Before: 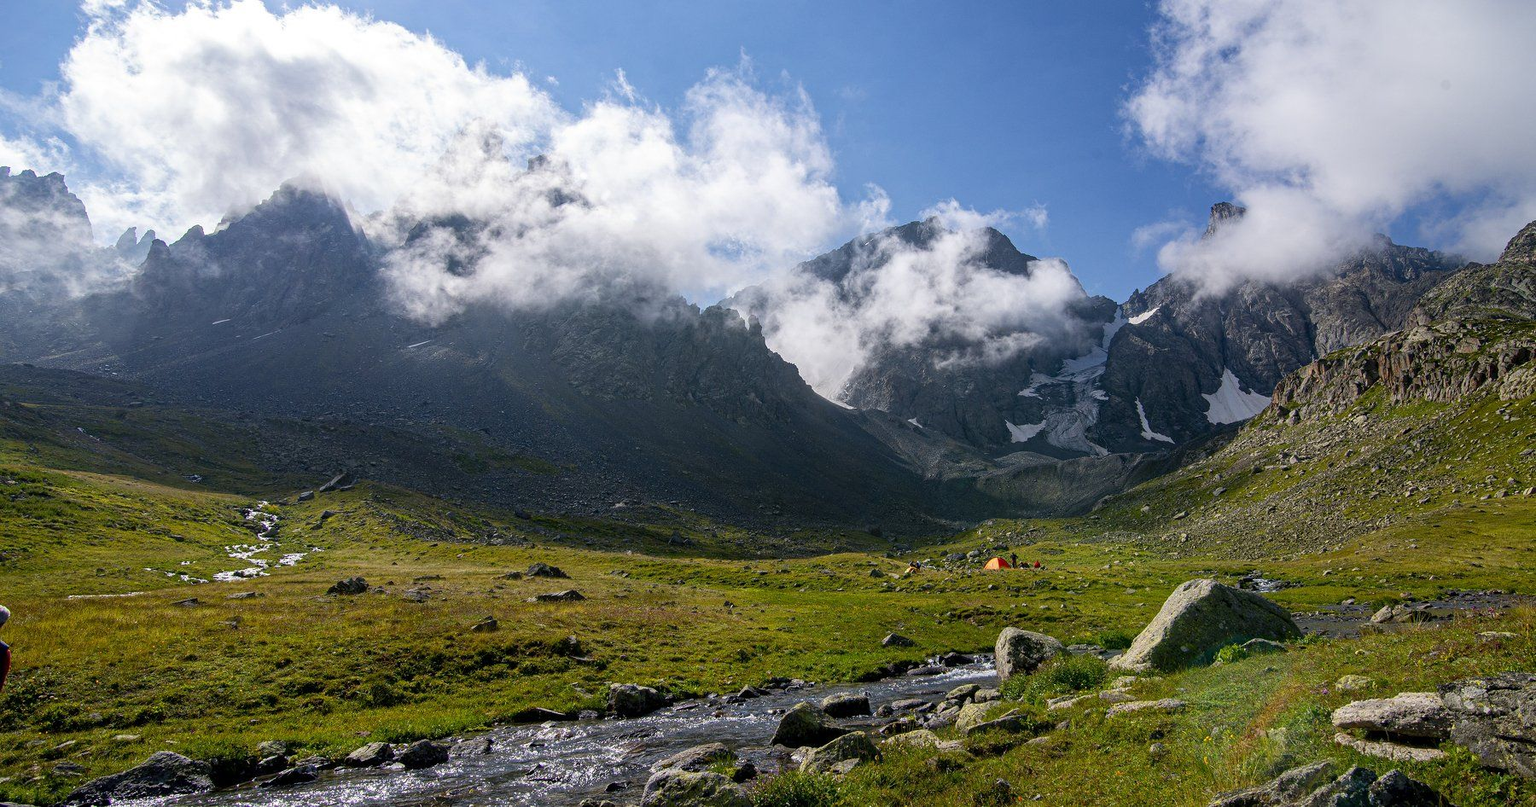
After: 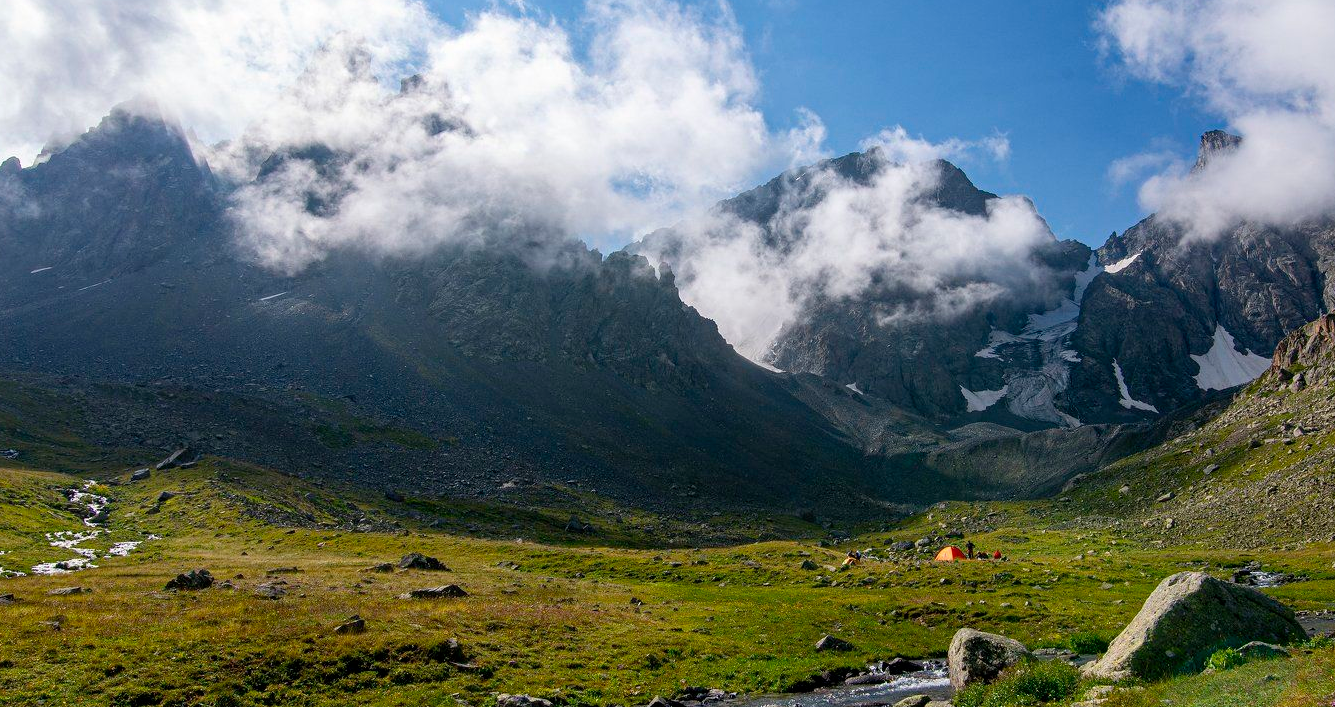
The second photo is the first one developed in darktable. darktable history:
crop and rotate: left 12.166%, top 11.404%, right 13.652%, bottom 13.789%
